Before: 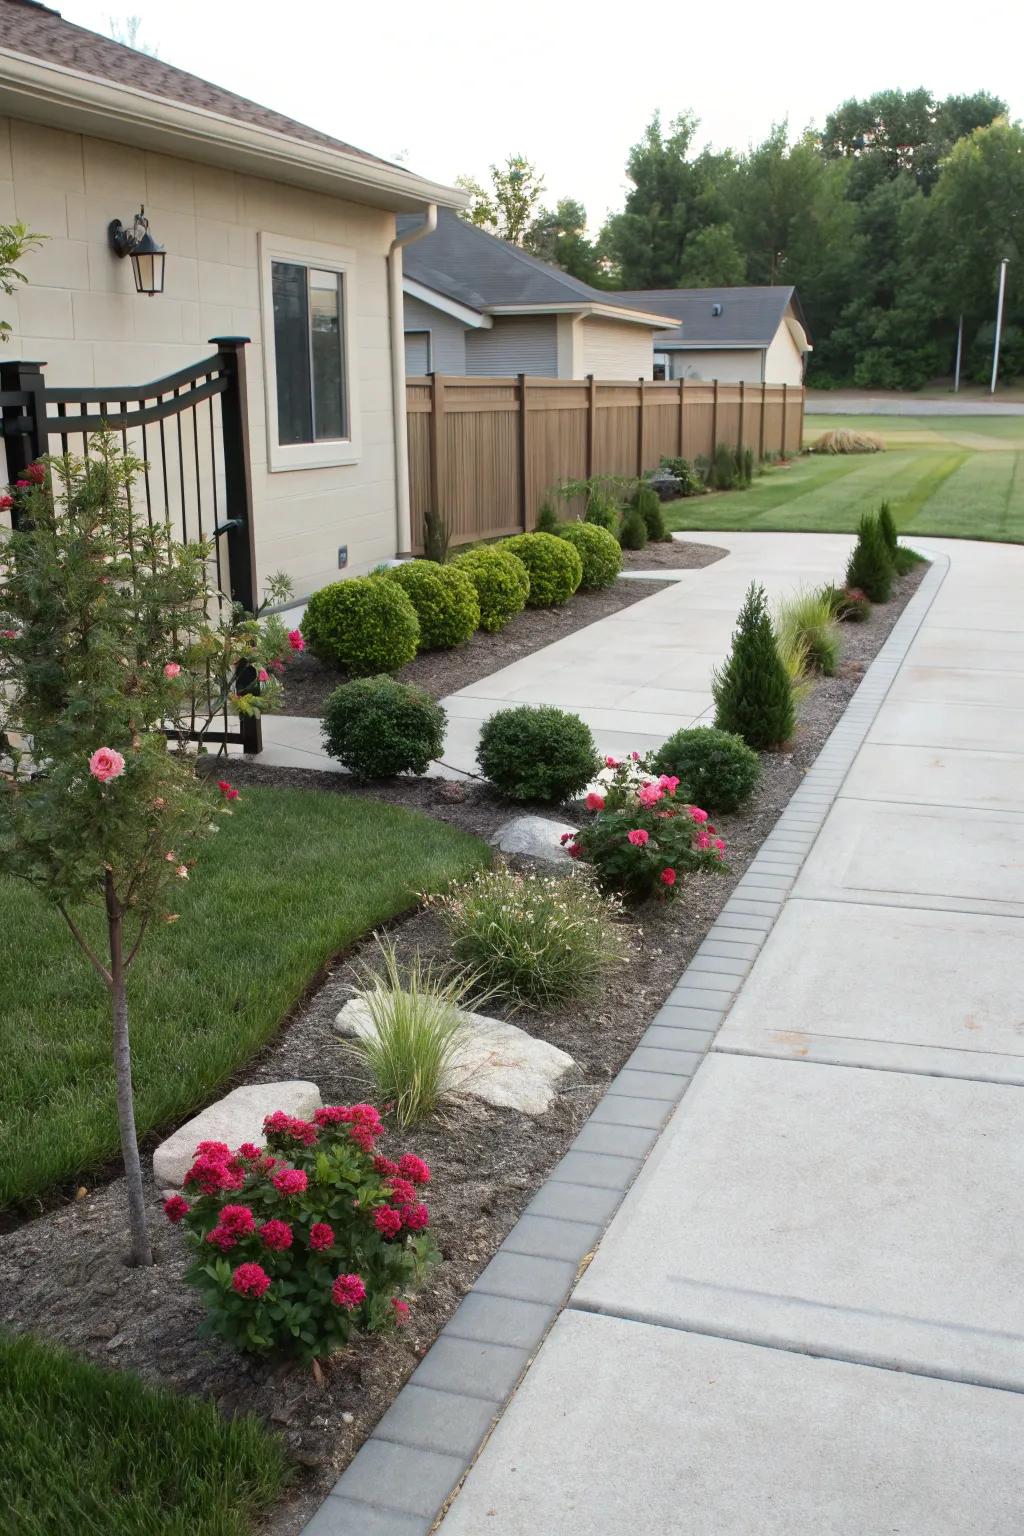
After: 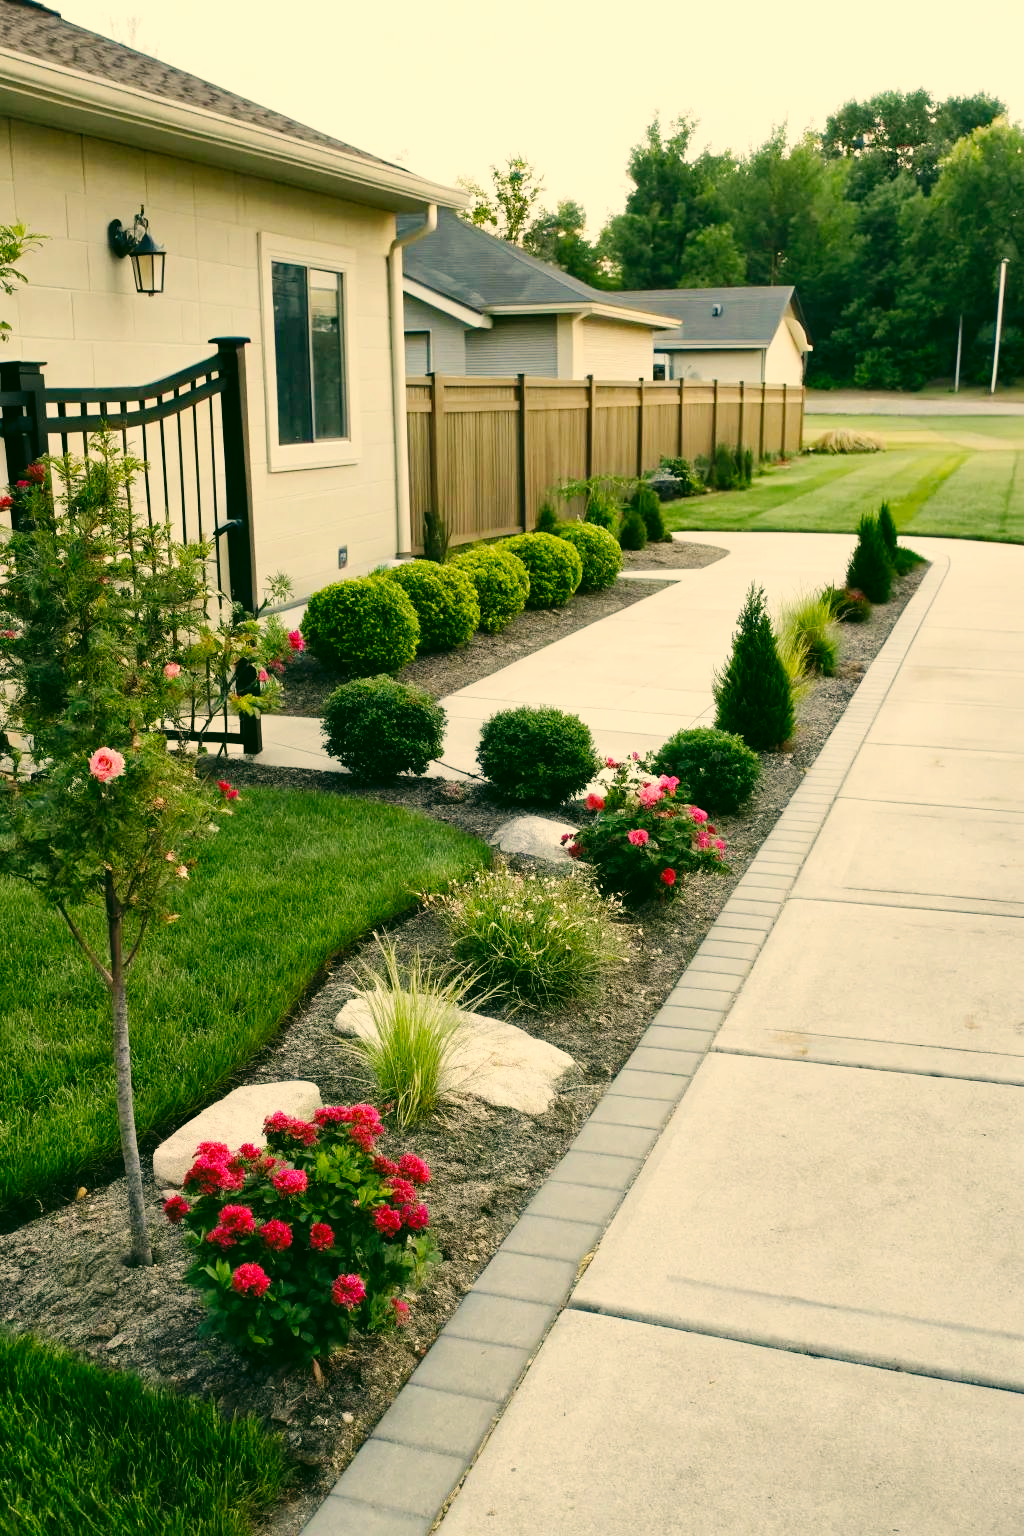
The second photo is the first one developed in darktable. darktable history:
color correction: highlights a* 5.29, highlights b* 24, shadows a* -15.75, shadows b* 3.93
base curve: curves: ch0 [(0, 0) (0.036, 0.025) (0.121, 0.166) (0.206, 0.329) (0.605, 0.79) (1, 1)], preserve colors none
shadows and highlights: soften with gaussian
